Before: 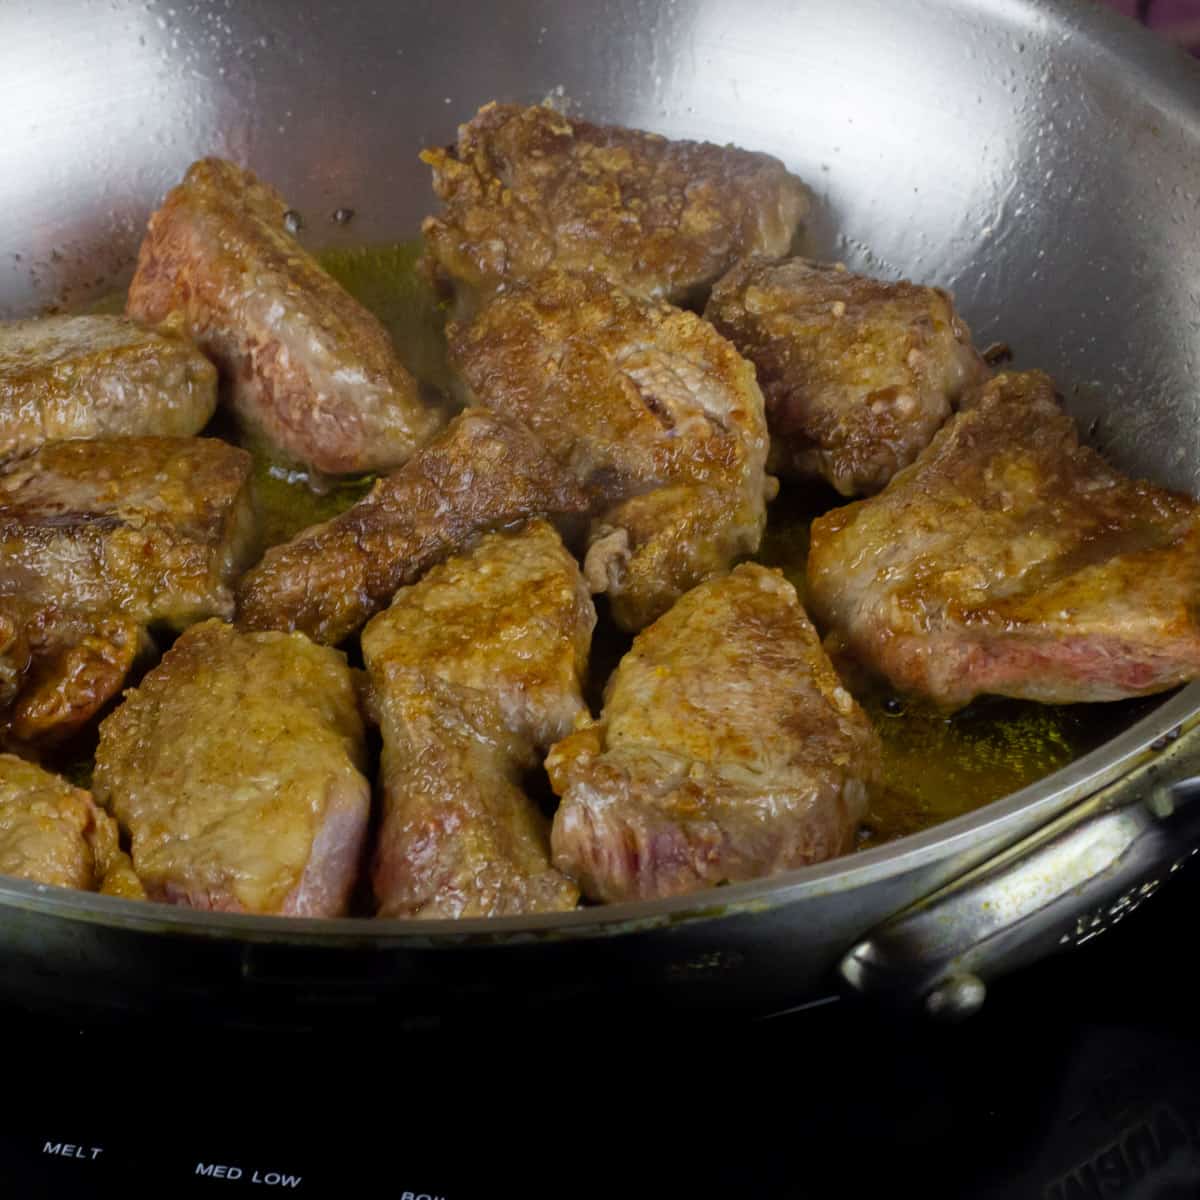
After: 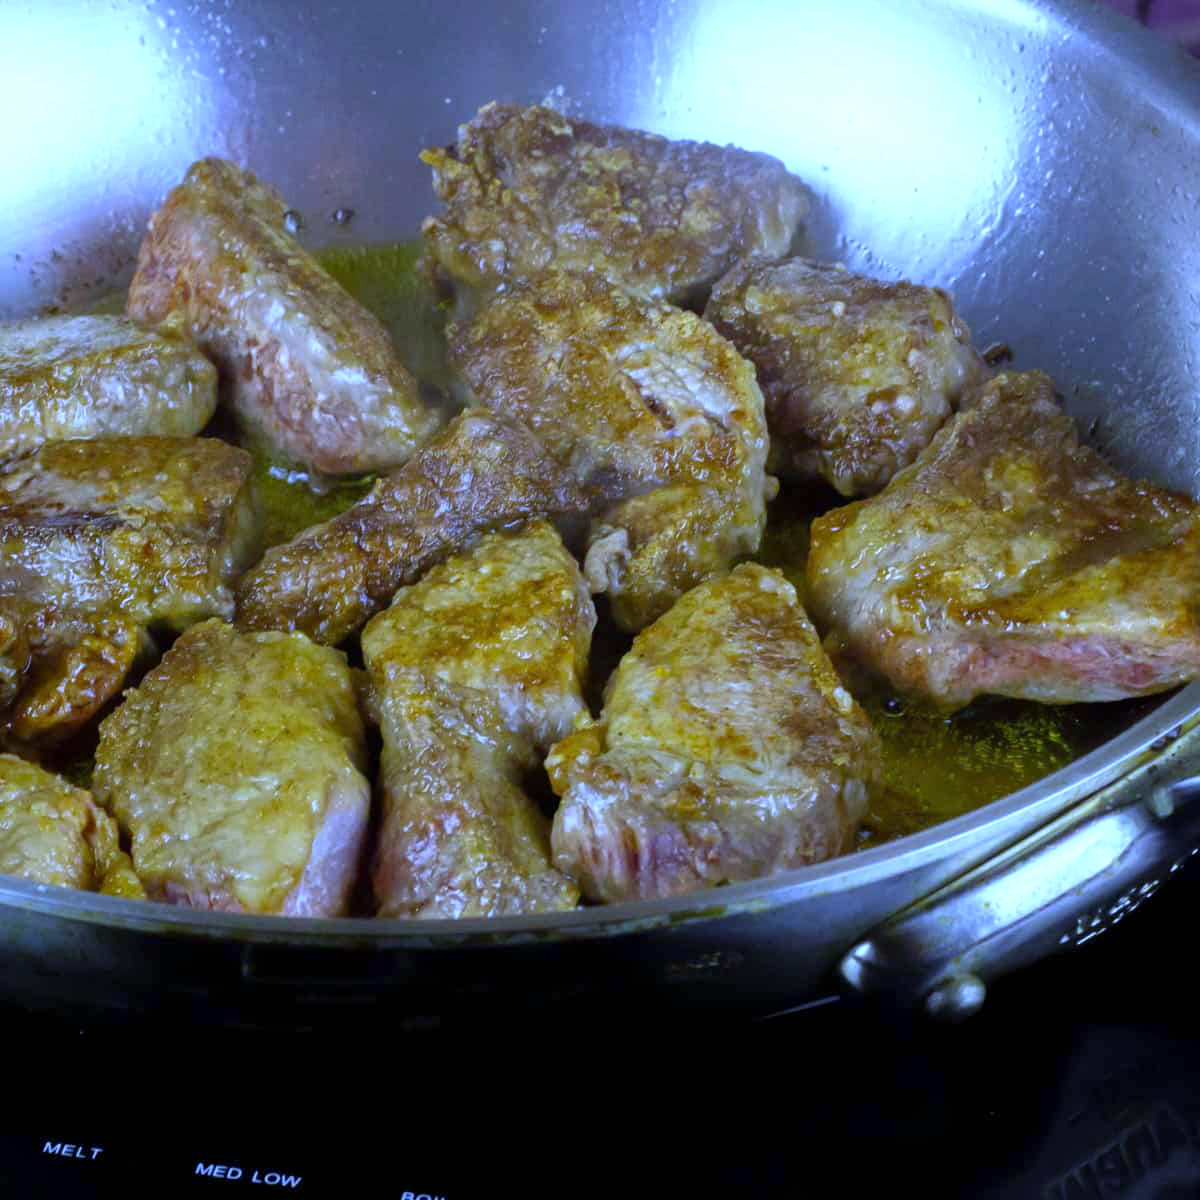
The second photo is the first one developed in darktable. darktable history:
exposure: exposure 0.657 EV, compensate highlight preservation false
white balance: red 0.766, blue 1.537
